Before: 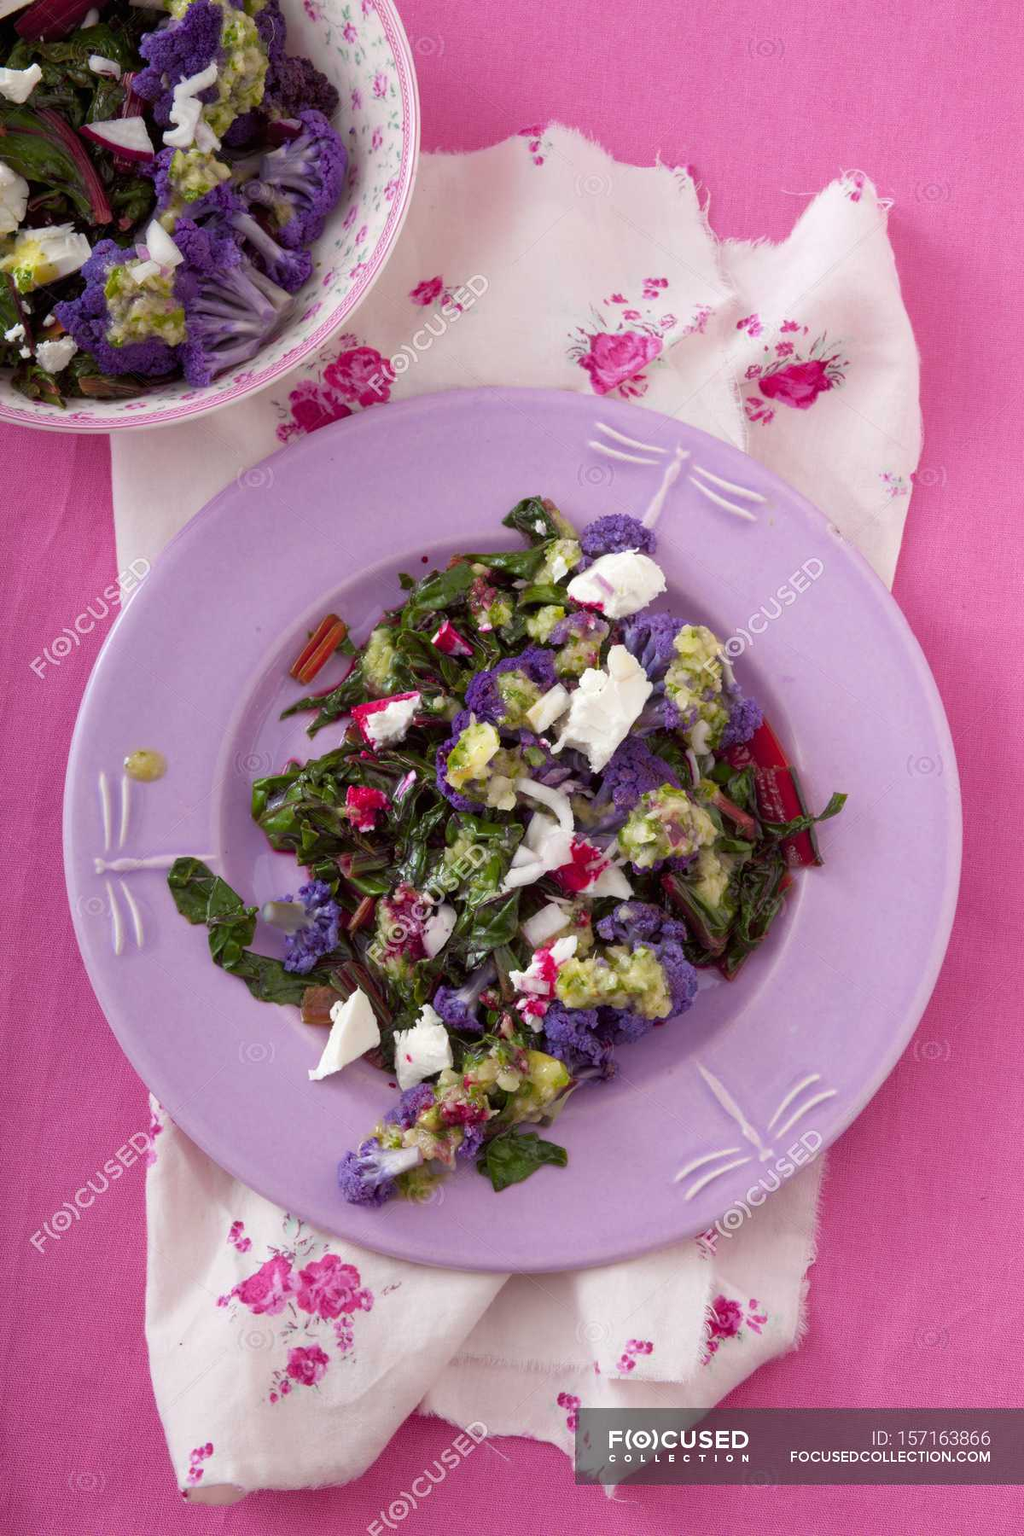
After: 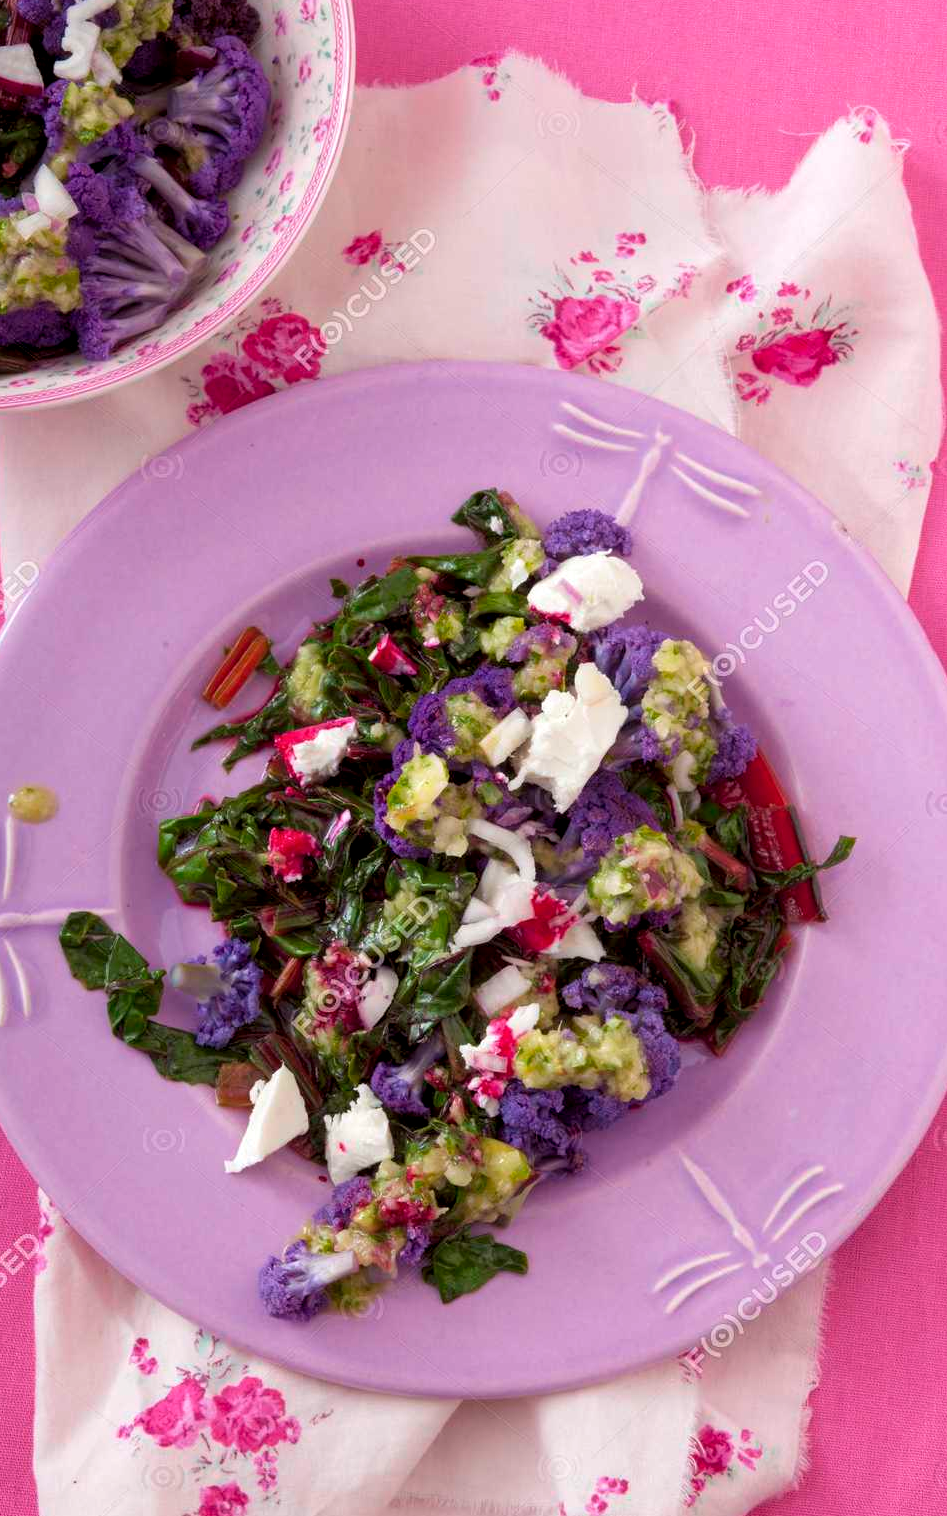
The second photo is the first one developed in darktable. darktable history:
crop: left 11.474%, top 5.204%, right 9.598%, bottom 10.544%
velvia: strength 14.59%
local contrast: highlights 103%, shadows 102%, detail 119%, midtone range 0.2
